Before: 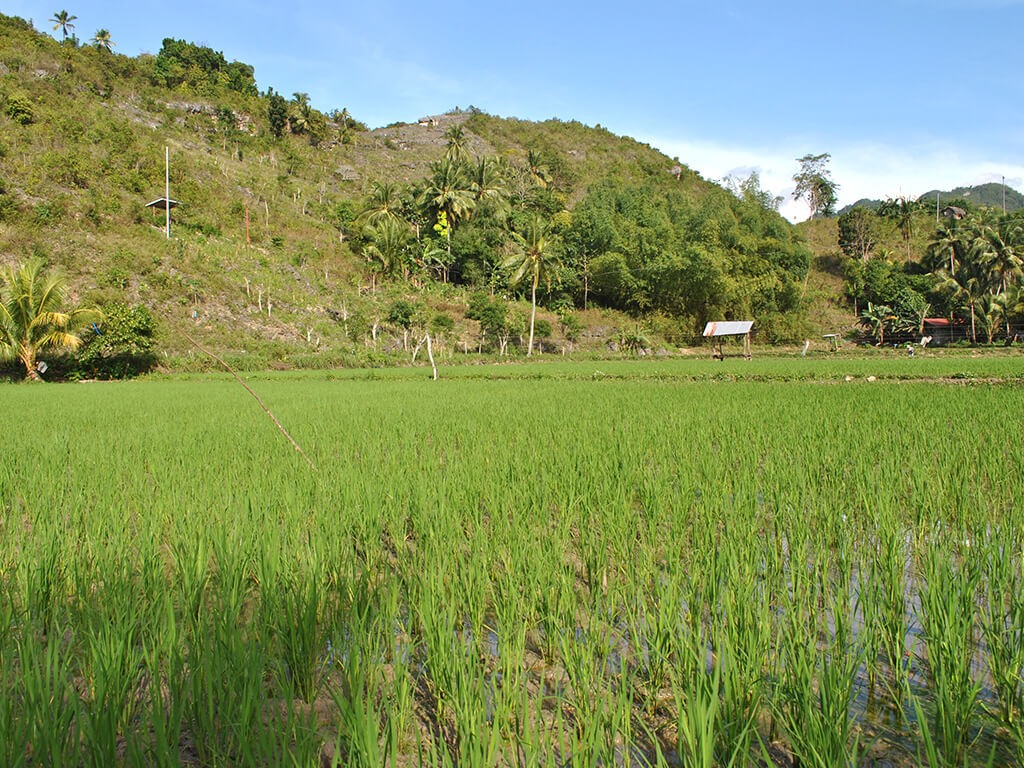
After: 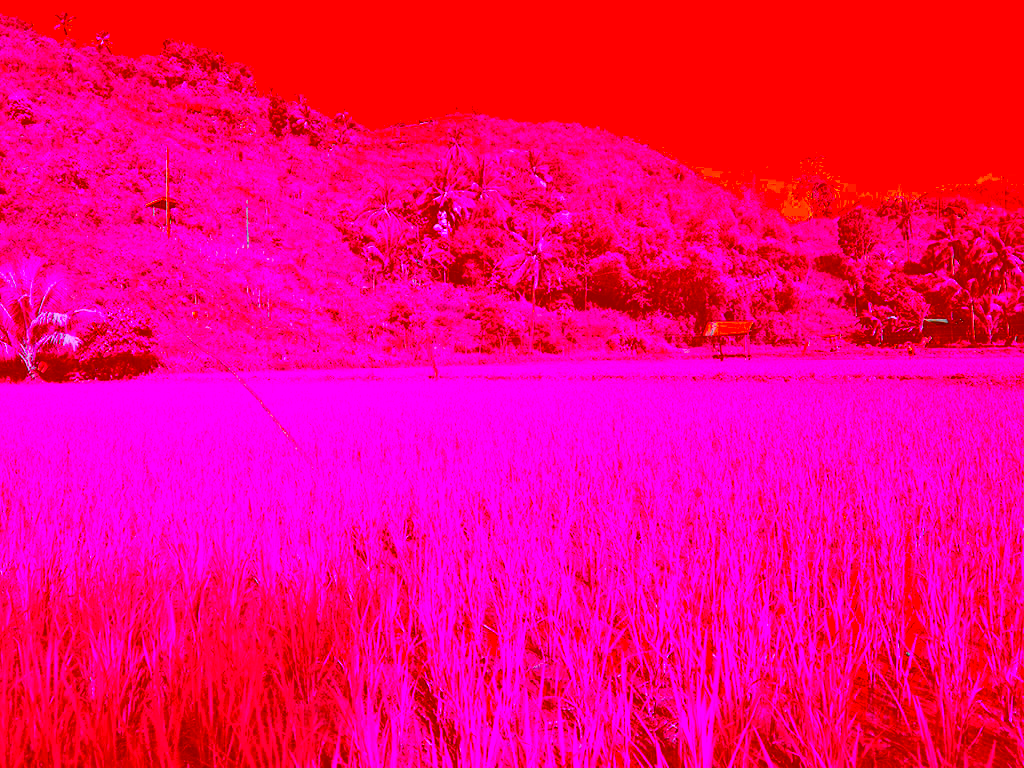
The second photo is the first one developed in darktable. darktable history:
tone curve: curves: ch0 [(0, 0.019) (0.078, 0.058) (0.223, 0.217) (0.424, 0.553) (0.631, 0.764) (0.816, 0.932) (1, 1)]; ch1 [(0, 0) (0.262, 0.227) (0.417, 0.386) (0.469, 0.467) (0.502, 0.503) (0.544, 0.548) (0.57, 0.579) (0.608, 0.62) (0.65, 0.68) (0.994, 0.987)]; ch2 [(0, 0) (0.262, 0.188) (0.5, 0.504) (0.553, 0.592) (0.599, 0.653) (1, 1)], color space Lab, independent channels, preserve colors none
exposure: black level correction -0.035, exposure -0.495 EV, compensate highlight preservation false
color zones: curves: ch1 [(0, 0.638) (0.193, 0.442) (0.286, 0.15) (0.429, 0.14) (0.571, 0.142) (0.714, 0.154) (0.857, 0.175) (1, 0.638)]
contrast brightness saturation: brightness -0.198, saturation 0.083
color correction: highlights a* -39.14, highlights b* -39.21, shadows a* -39.26, shadows b* -39.77, saturation -2.98
haze removal: on, module defaults
